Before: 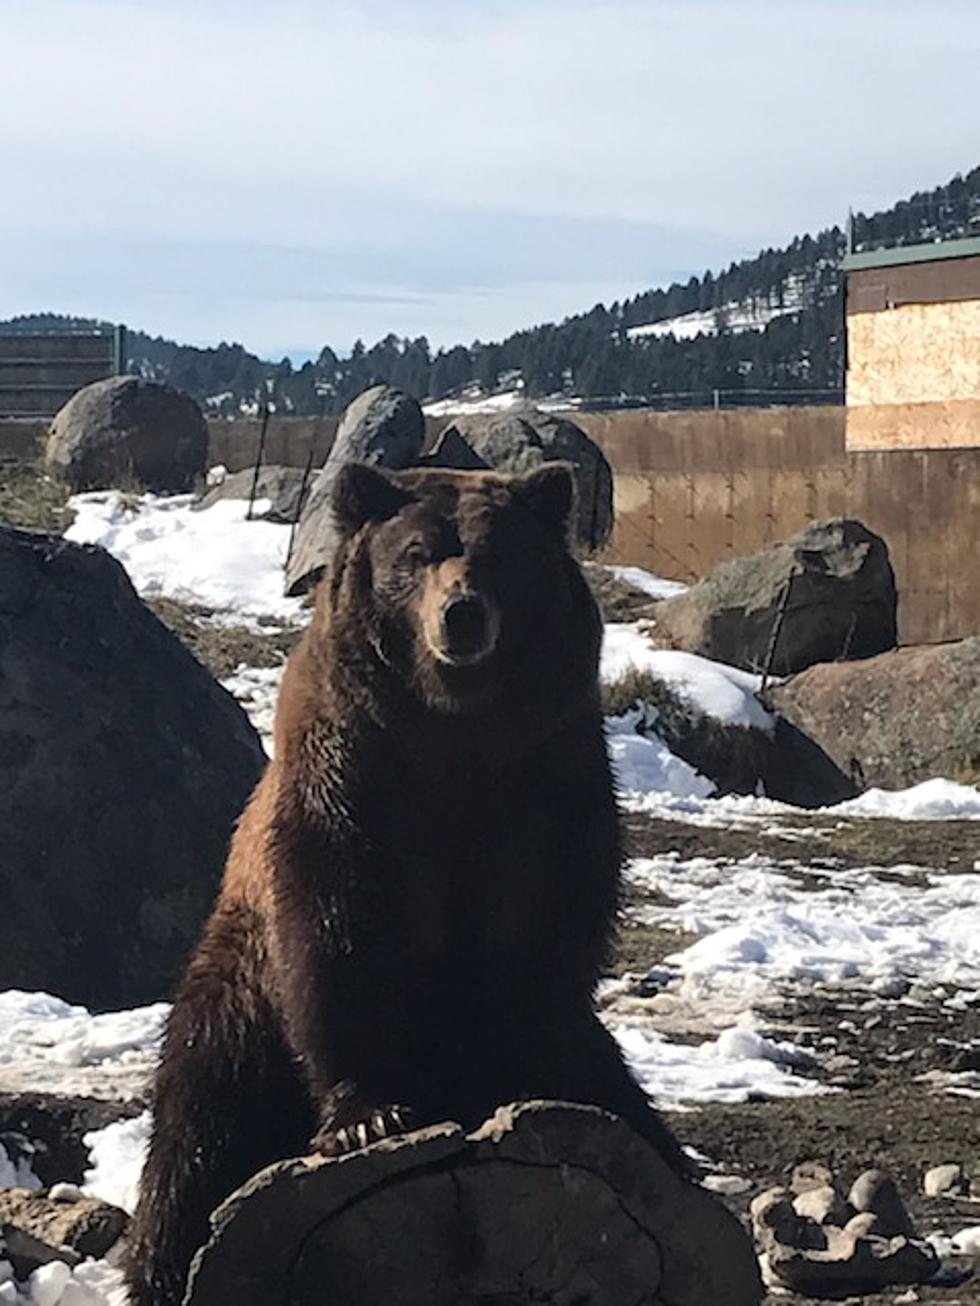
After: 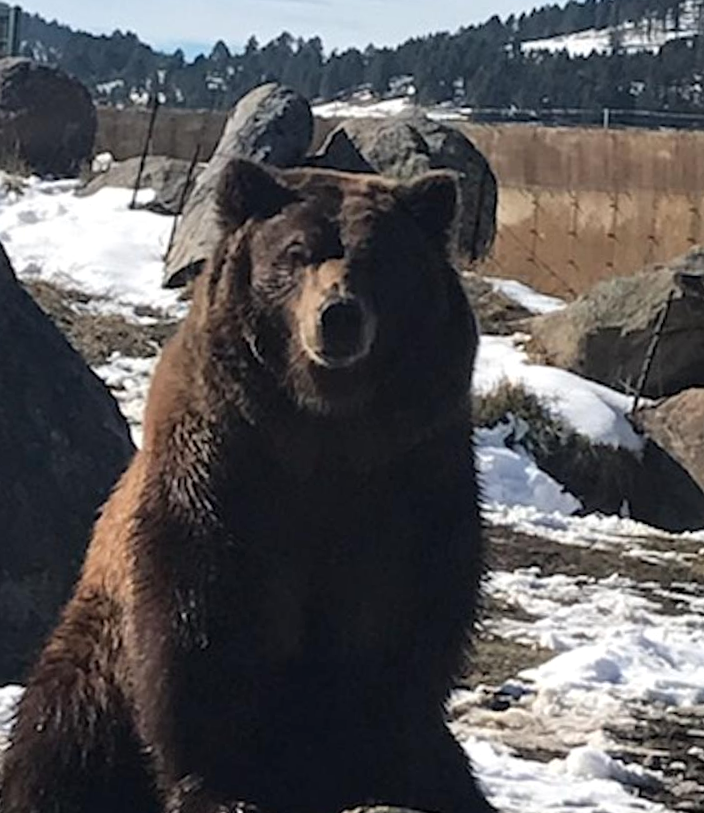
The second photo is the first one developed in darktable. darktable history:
crop and rotate: angle -3.64°, left 9.794%, top 20.447%, right 12.44%, bottom 12.145%
local contrast: mode bilateral grid, contrast 19, coarseness 50, detail 119%, midtone range 0.2
